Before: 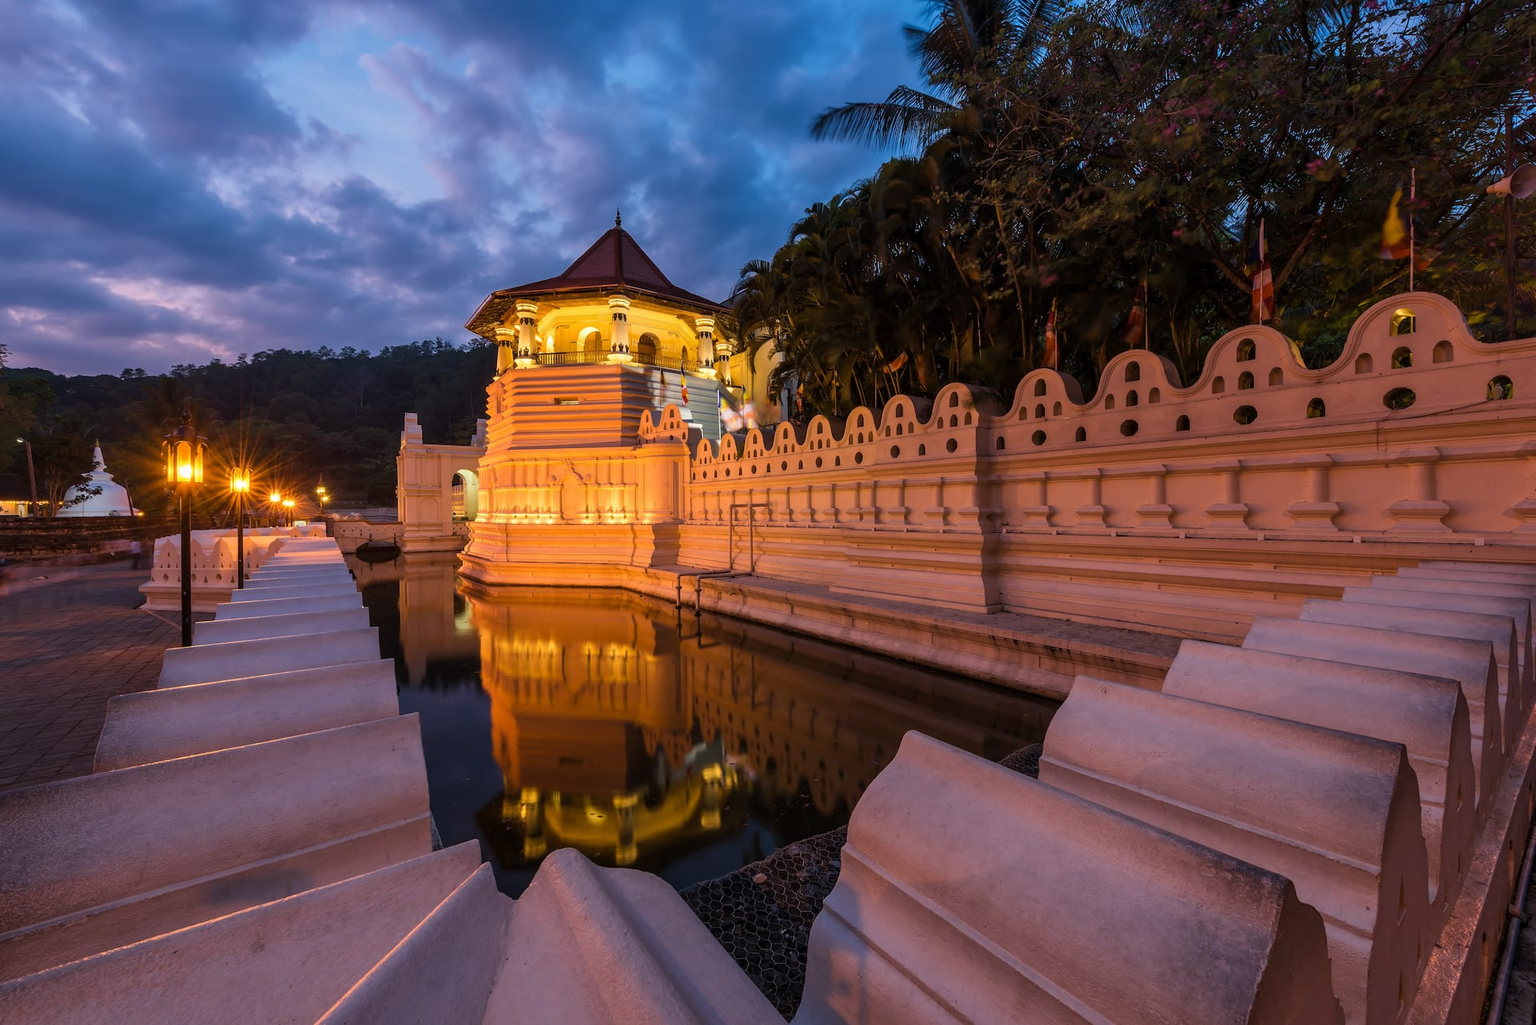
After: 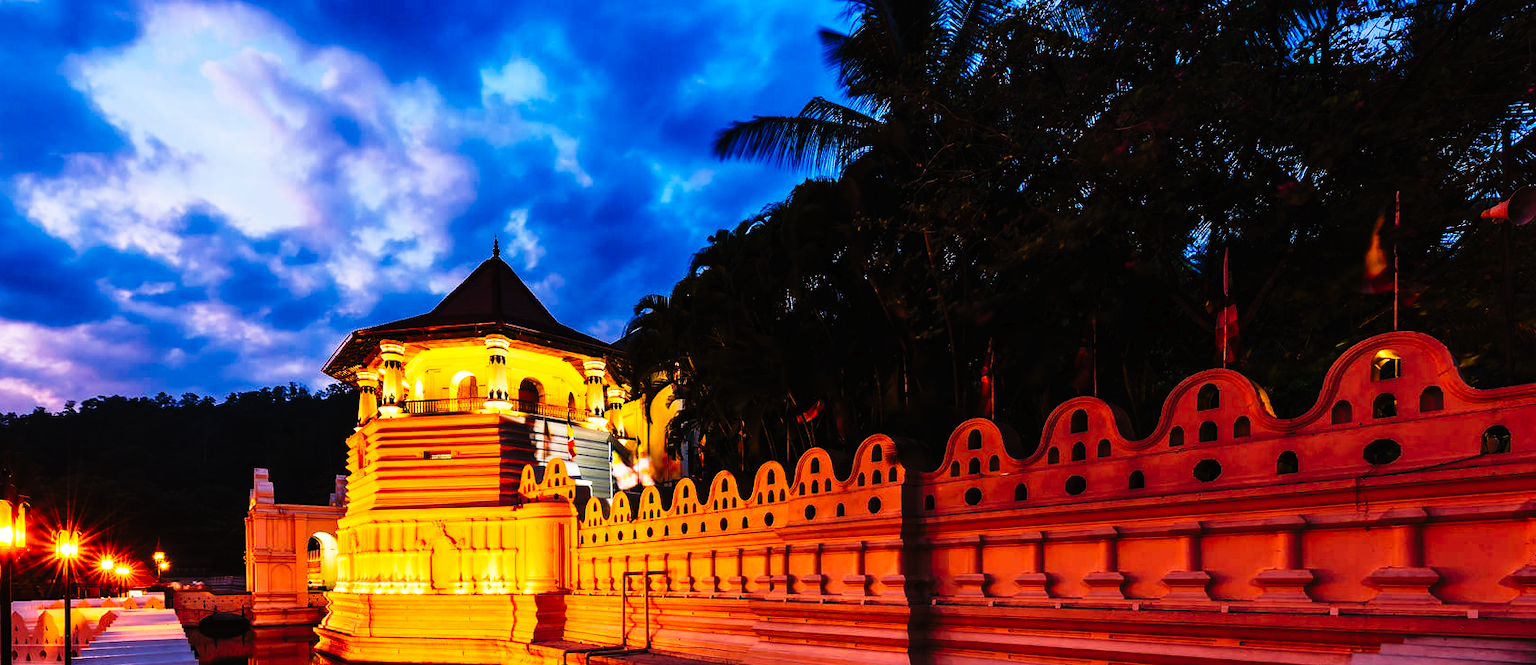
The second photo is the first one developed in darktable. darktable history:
white balance: emerald 1
tone curve: curves: ch0 [(0, 0) (0.003, 0.01) (0.011, 0.01) (0.025, 0.011) (0.044, 0.014) (0.069, 0.018) (0.1, 0.022) (0.136, 0.026) (0.177, 0.035) (0.224, 0.051) (0.277, 0.085) (0.335, 0.158) (0.399, 0.299) (0.468, 0.457) (0.543, 0.634) (0.623, 0.801) (0.709, 0.904) (0.801, 0.963) (0.898, 0.986) (1, 1)], preserve colors none
crop and rotate: left 11.812%, bottom 42.776%
